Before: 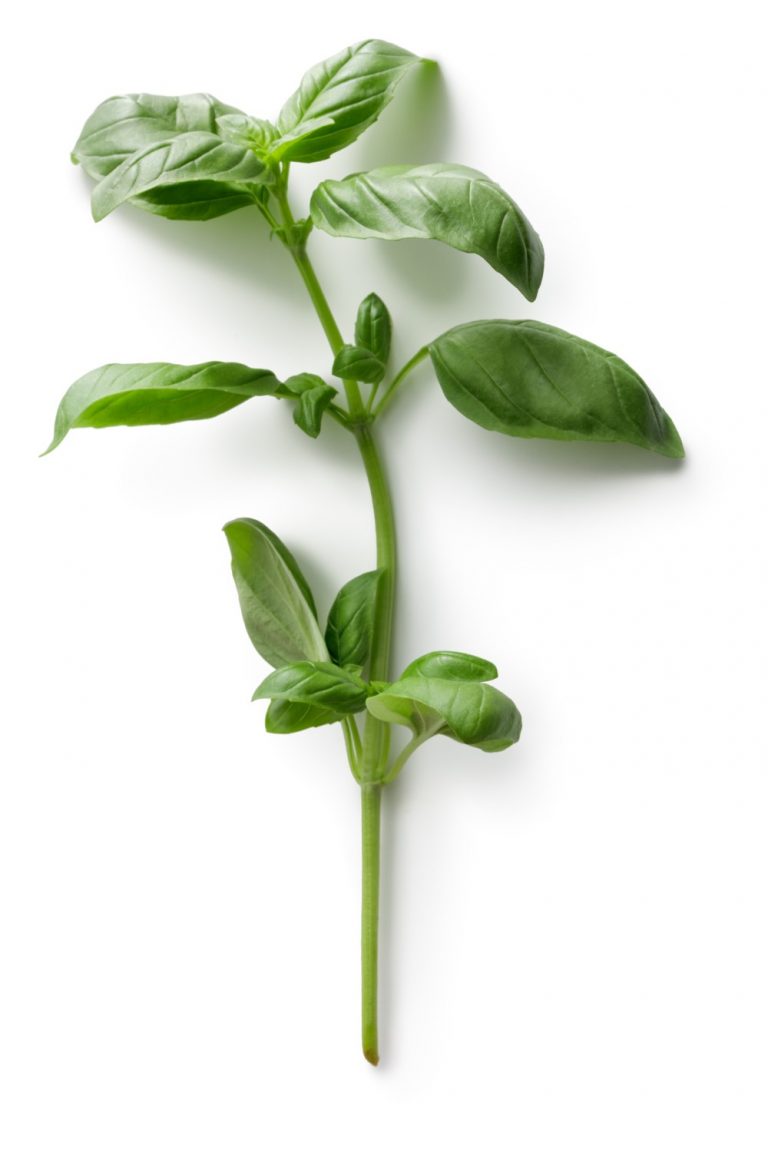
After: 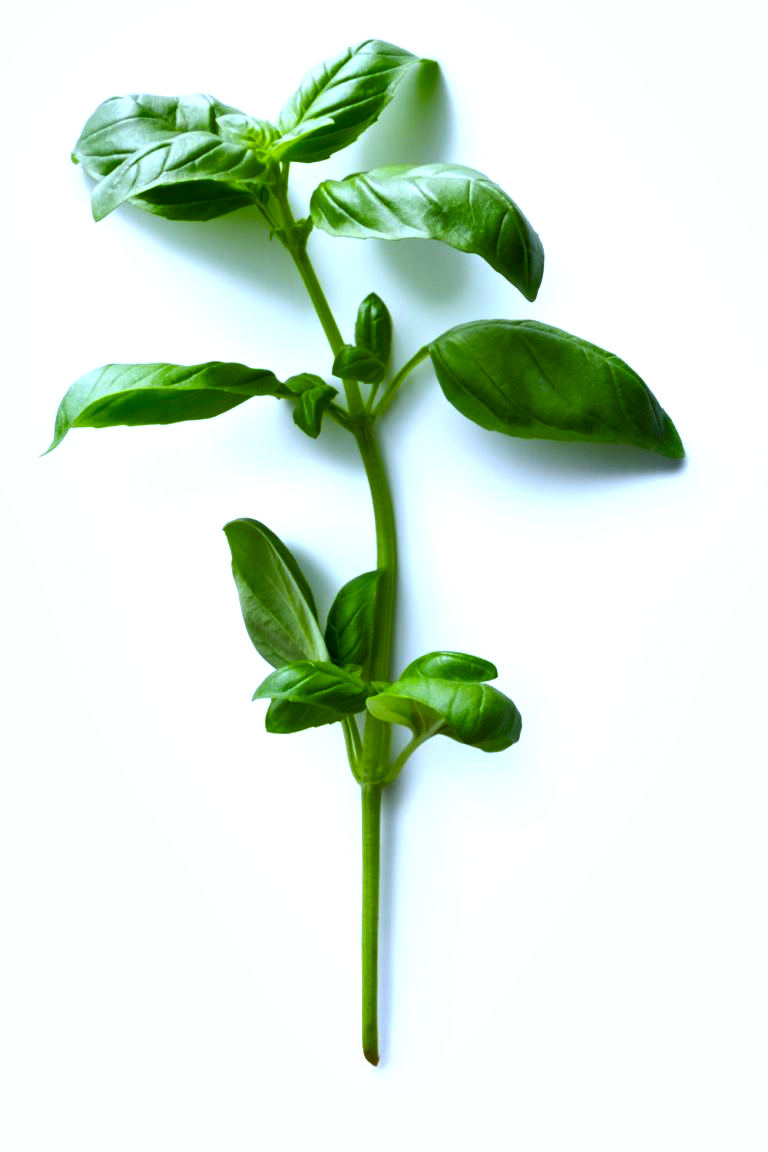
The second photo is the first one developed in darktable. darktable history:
color balance rgb: linear chroma grading › global chroma 9%, perceptual saturation grading › global saturation 36%, perceptual saturation grading › shadows 35%, perceptual brilliance grading › global brilliance 15%, perceptual brilliance grading › shadows -35%, global vibrance 15%
white balance: red 0.926, green 1.003, blue 1.133
shadows and highlights: shadows 37.27, highlights -28.18, soften with gaussian
